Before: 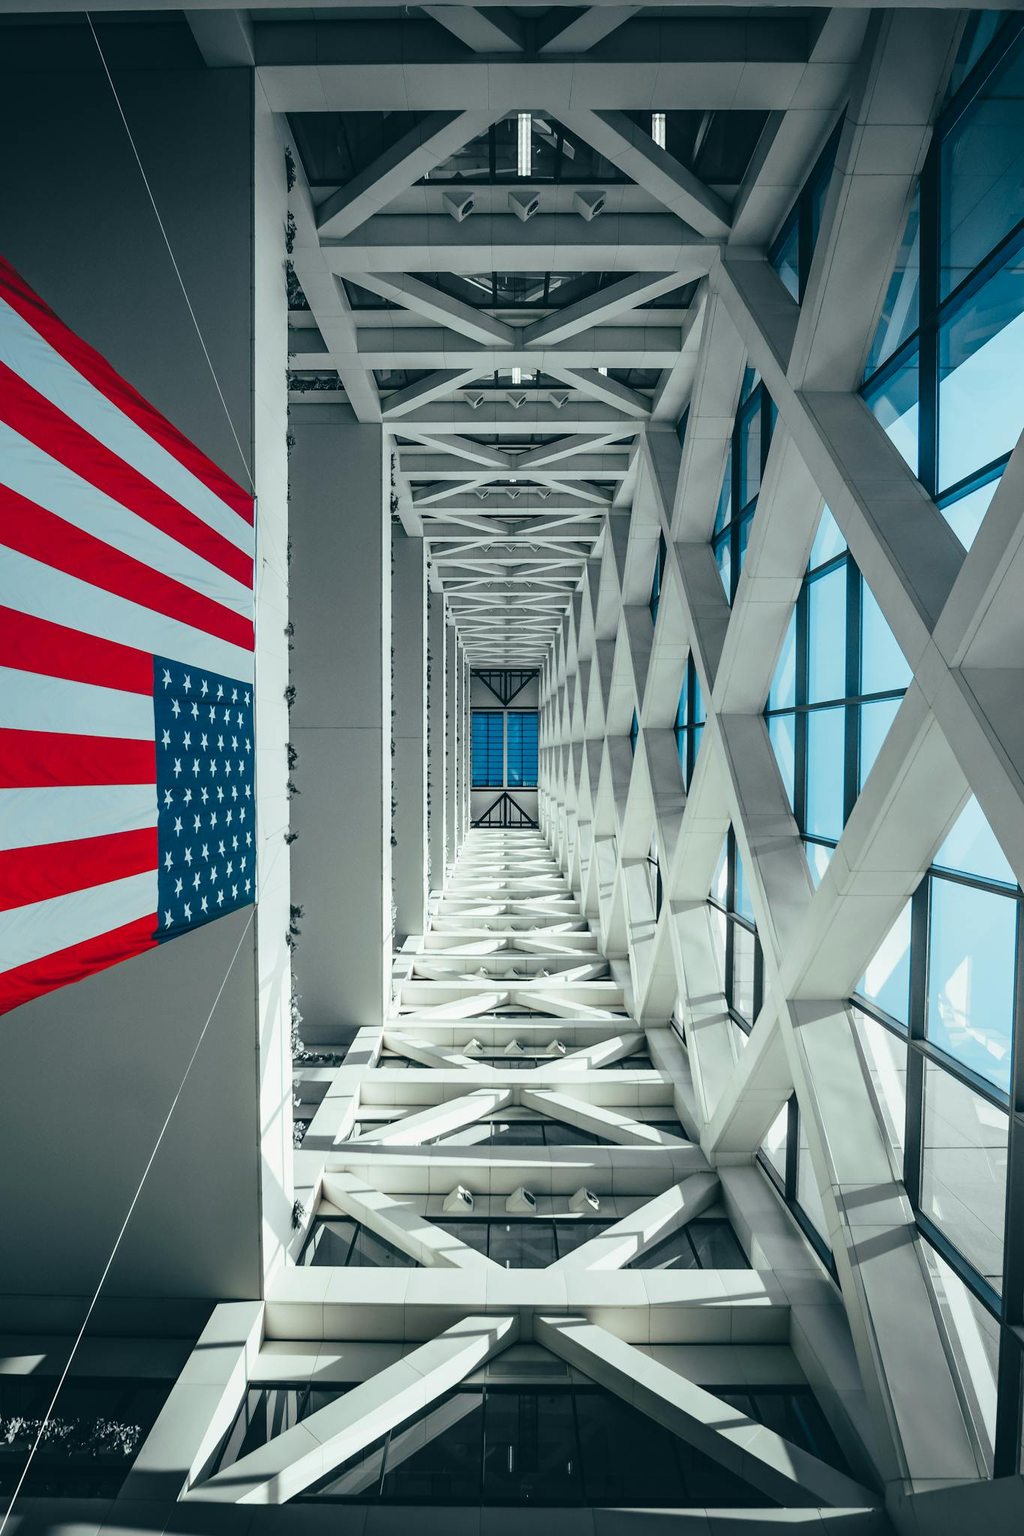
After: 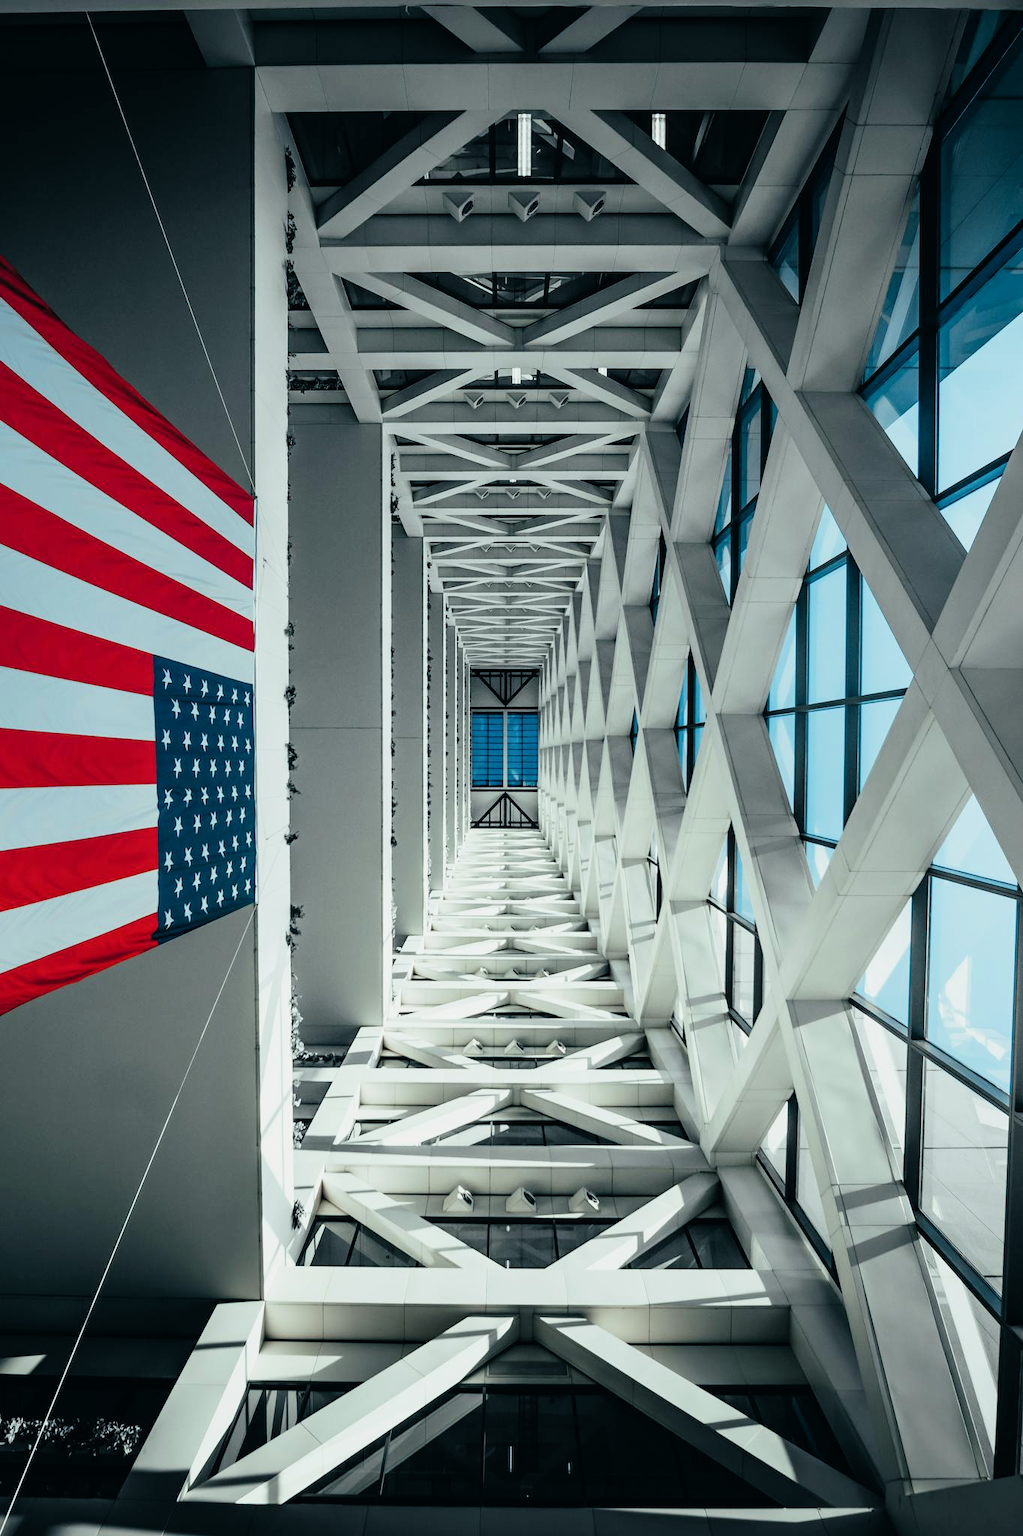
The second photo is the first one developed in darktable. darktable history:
filmic rgb: black relative exposure -8.07 EV, white relative exposure 3 EV, hardness 5.35, contrast 1.25
